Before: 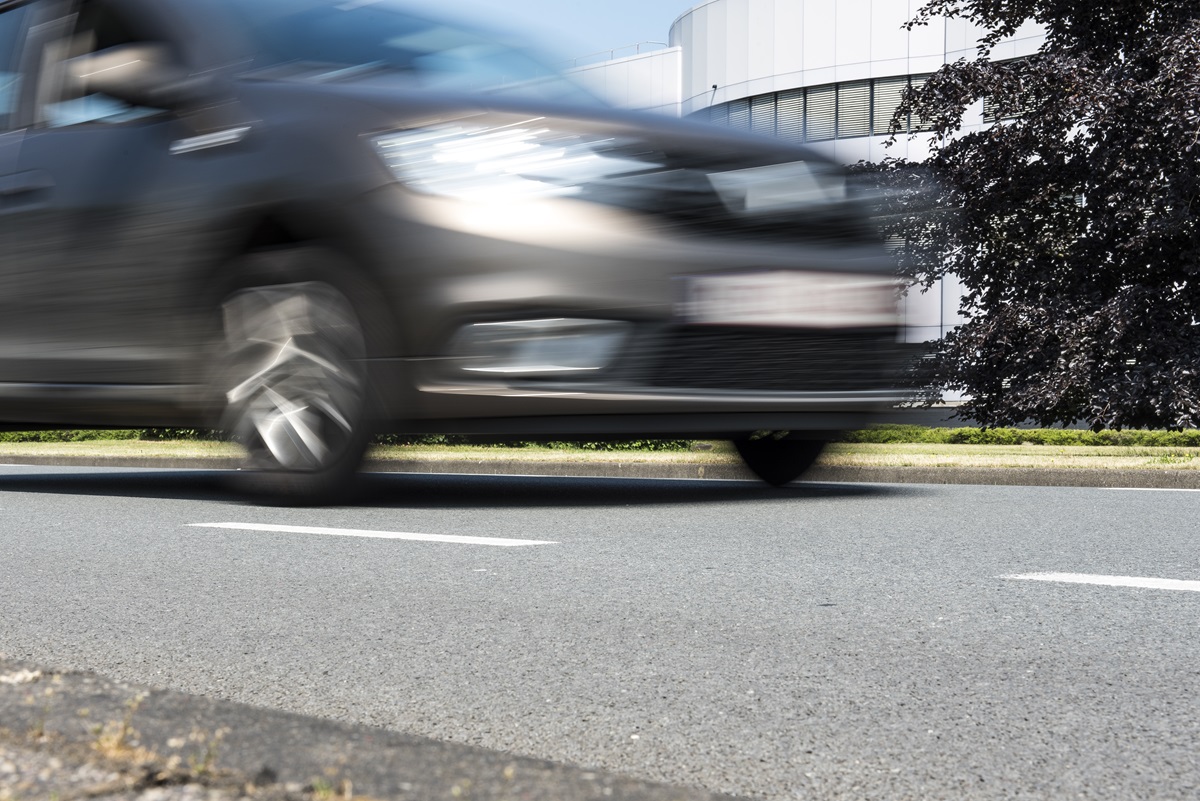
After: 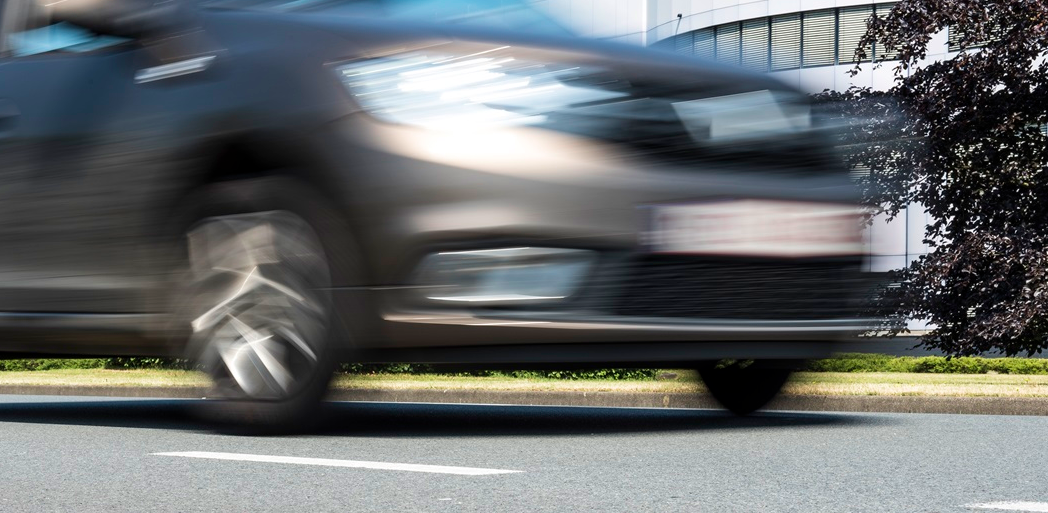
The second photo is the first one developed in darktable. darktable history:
crop: left 2.992%, top 8.949%, right 9.66%, bottom 26.939%
velvia: on, module defaults
